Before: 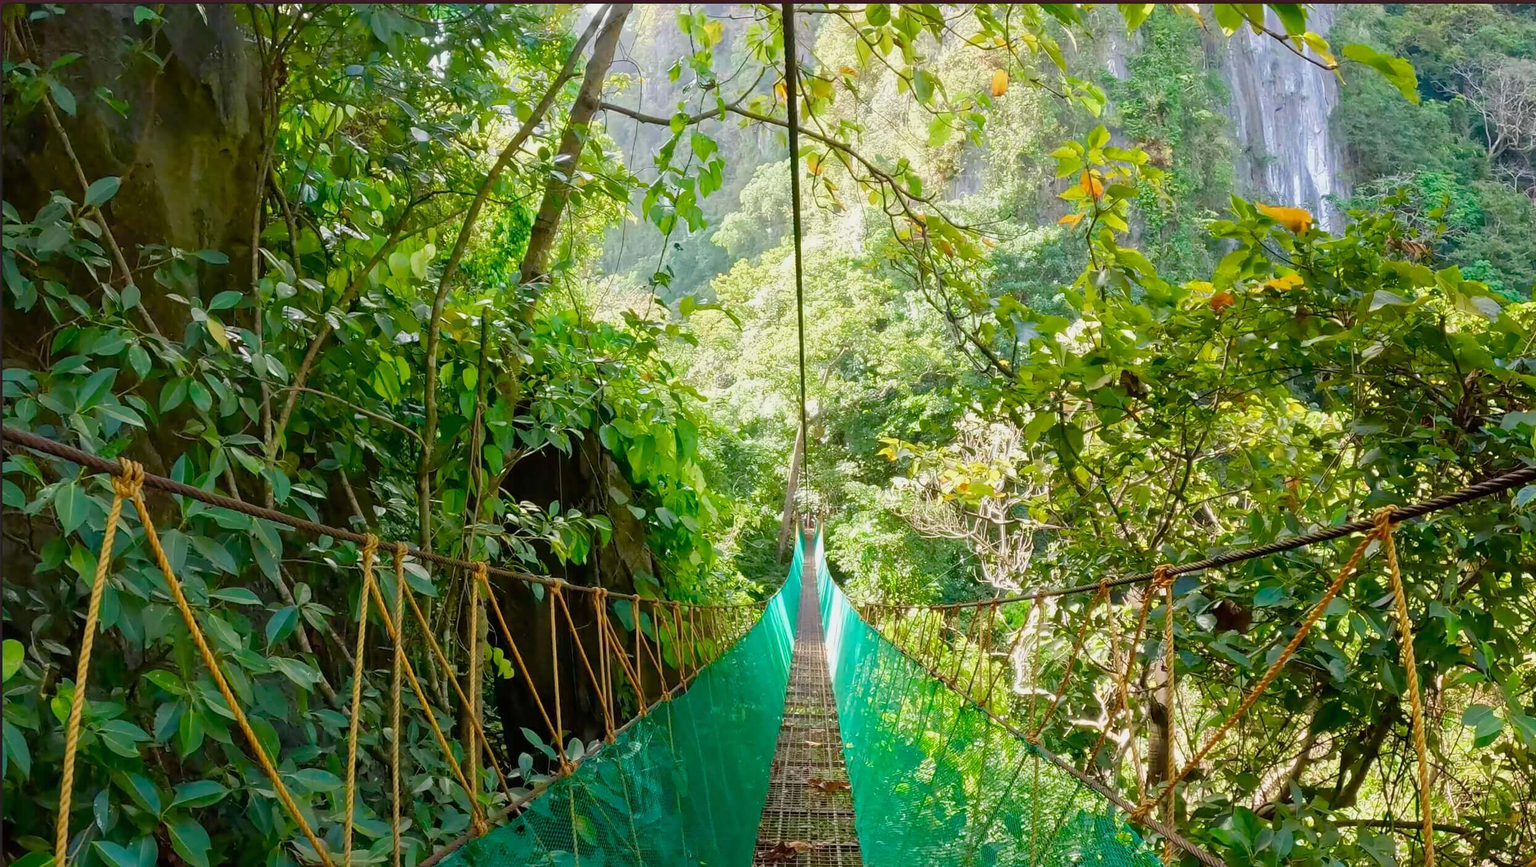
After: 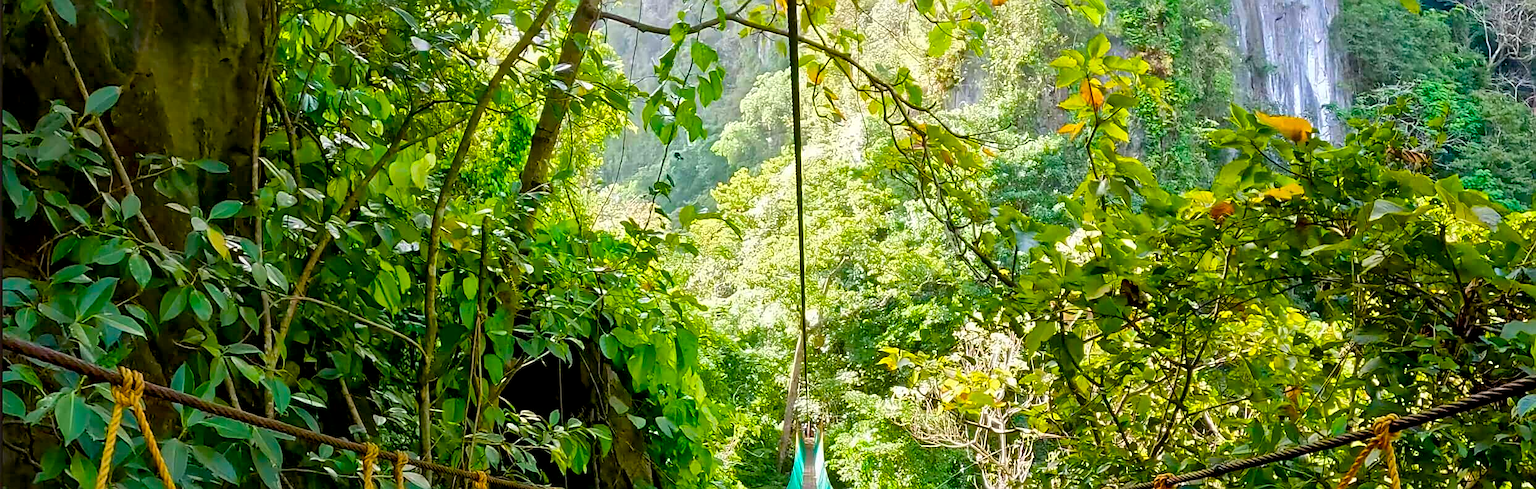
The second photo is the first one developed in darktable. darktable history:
local contrast: mode bilateral grid, contrast 19, coarseness 49, detail 149%, midtone range 0.2
crop and rotate: top 10.494%, bottom 33.012%
sharpen: on, module defaults
color balance rgb: global offset › luminance -0.514%, perceptual saturation grading › global saturation 36.739%, global vibrance 4.96%, contrast 2.926%
